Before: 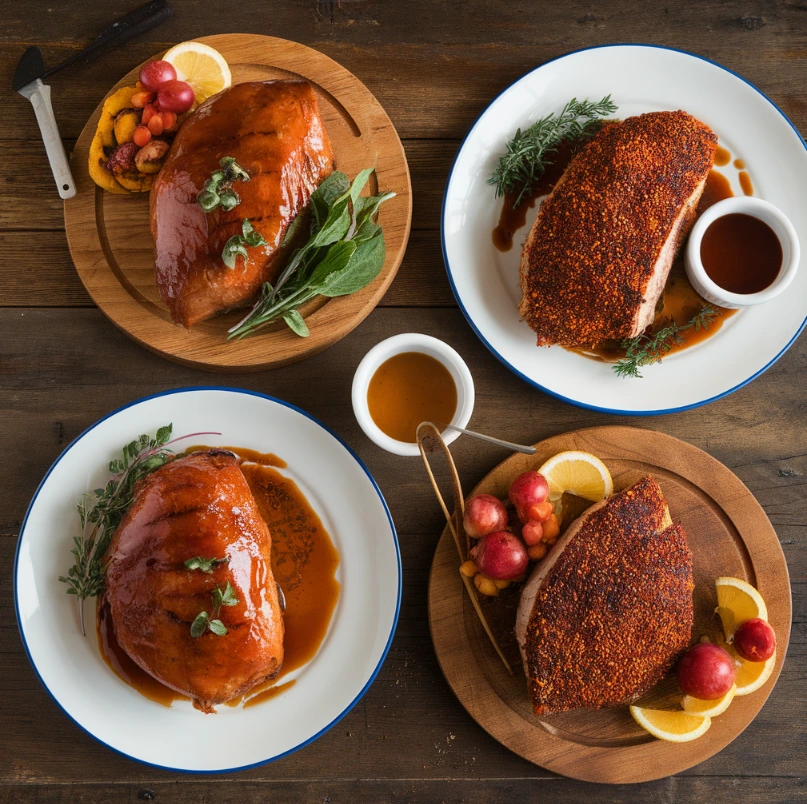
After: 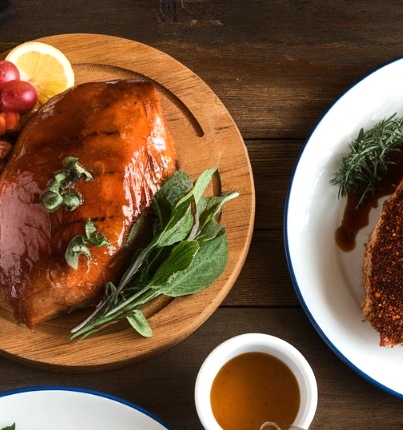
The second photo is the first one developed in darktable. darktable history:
exposure: compensate highlight preservation false
crop: left 19.556%, right 30.401%, bottom 46.458%
tone equalizer: -8 EV -0.417 EV, -7 EV -0.389 EV, -6 EV -0.333 EV, -5 EV -0.222 EV, -3 EV 0.222 EV, -2 EV 0.333 EV, -1 EV 0.389 EV, +0 EV 0.417 EV, edges refinement/feathering 500, mask exposure compensation -1.57 EV, preserve details no
